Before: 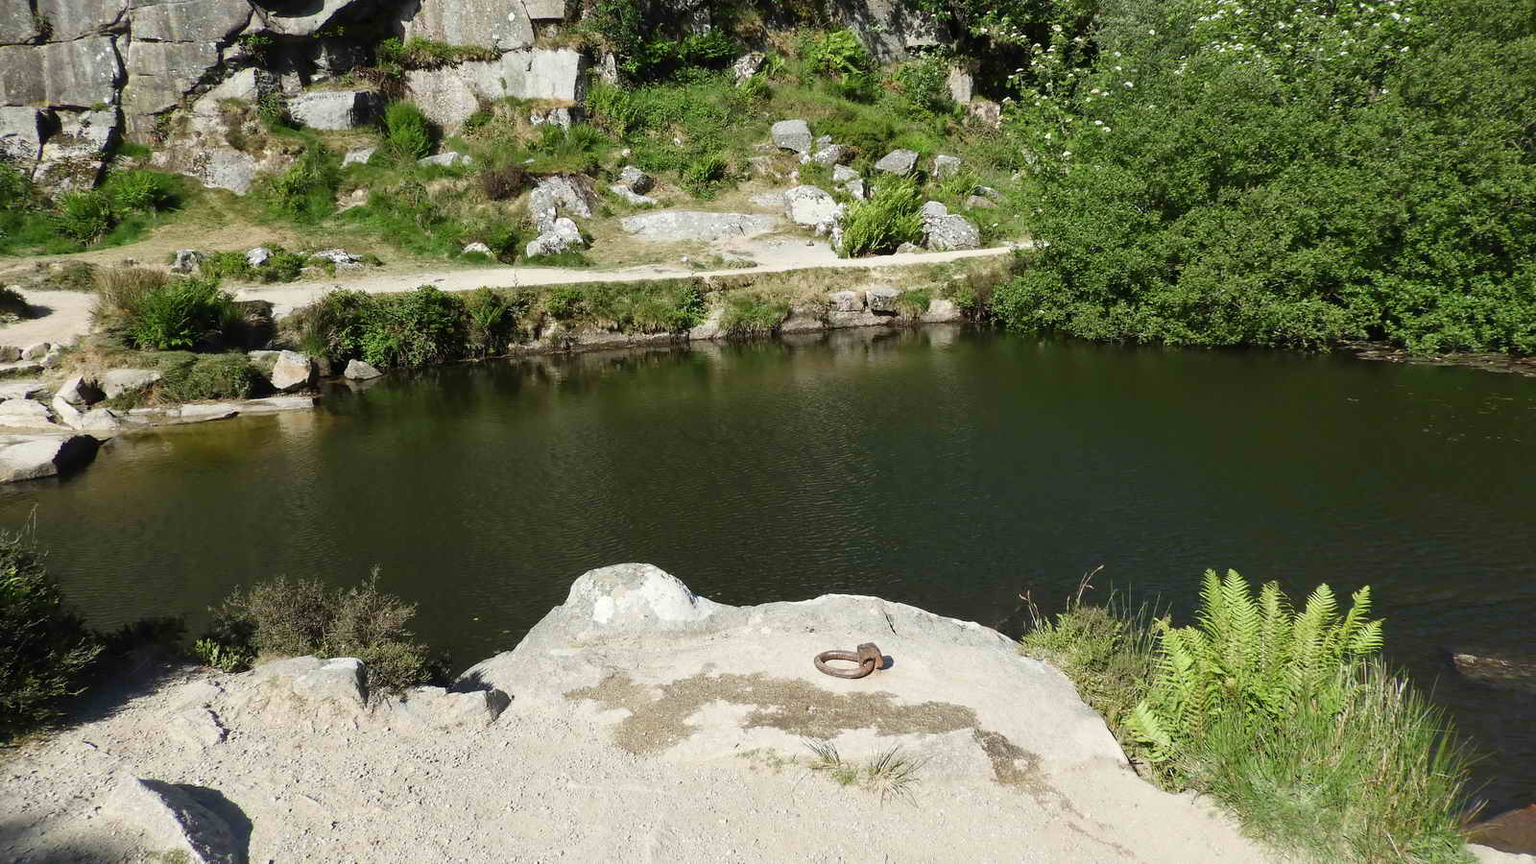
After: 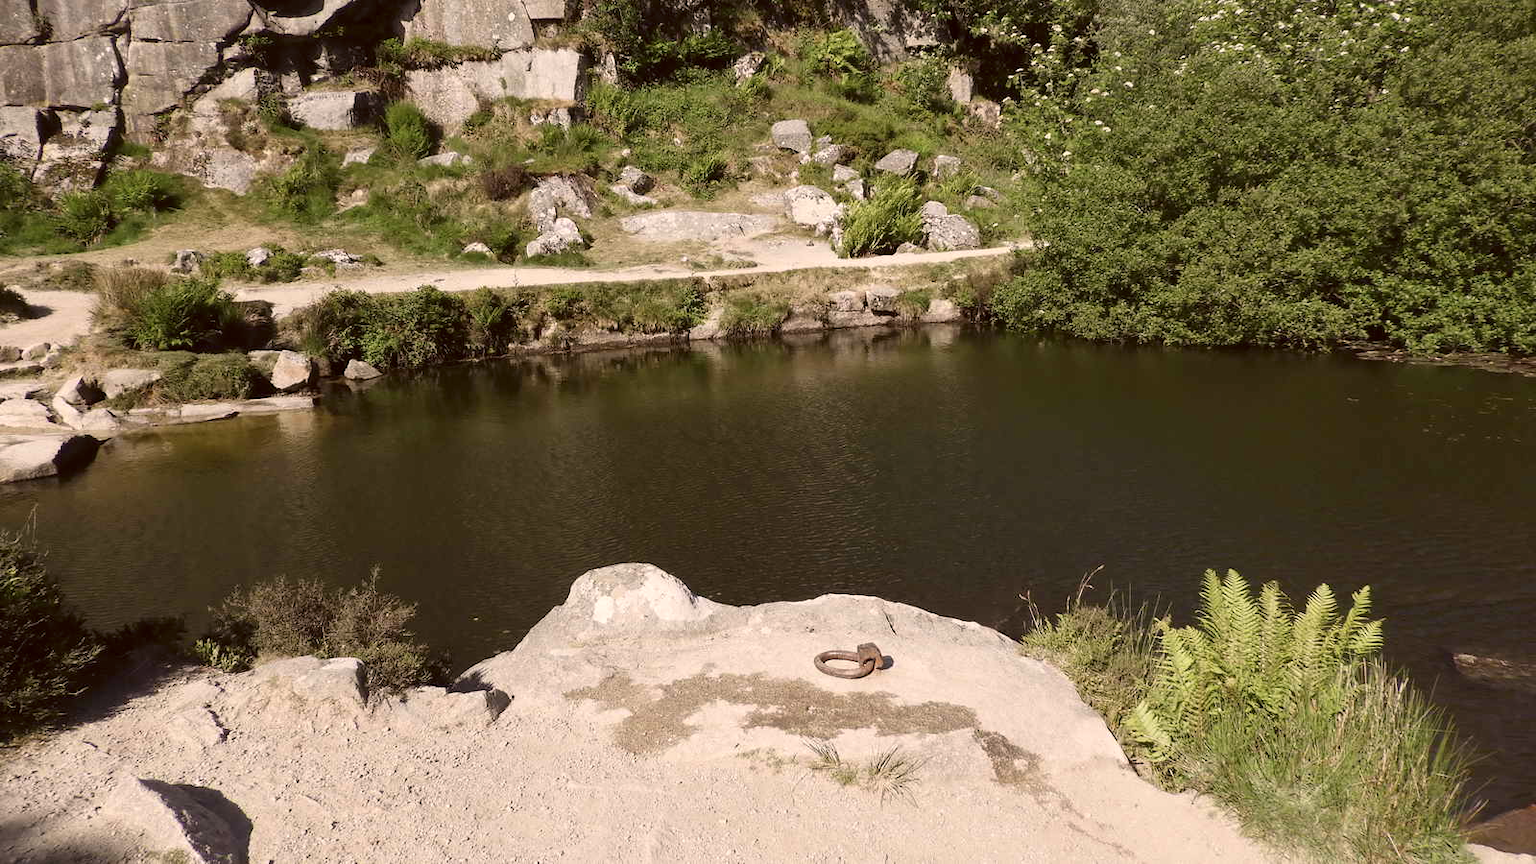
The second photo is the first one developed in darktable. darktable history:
color correction: highlights a* 10.26, highlights b* 9.73, shadows a* 8.47, shadows b* 8.12, saturation 0.772
